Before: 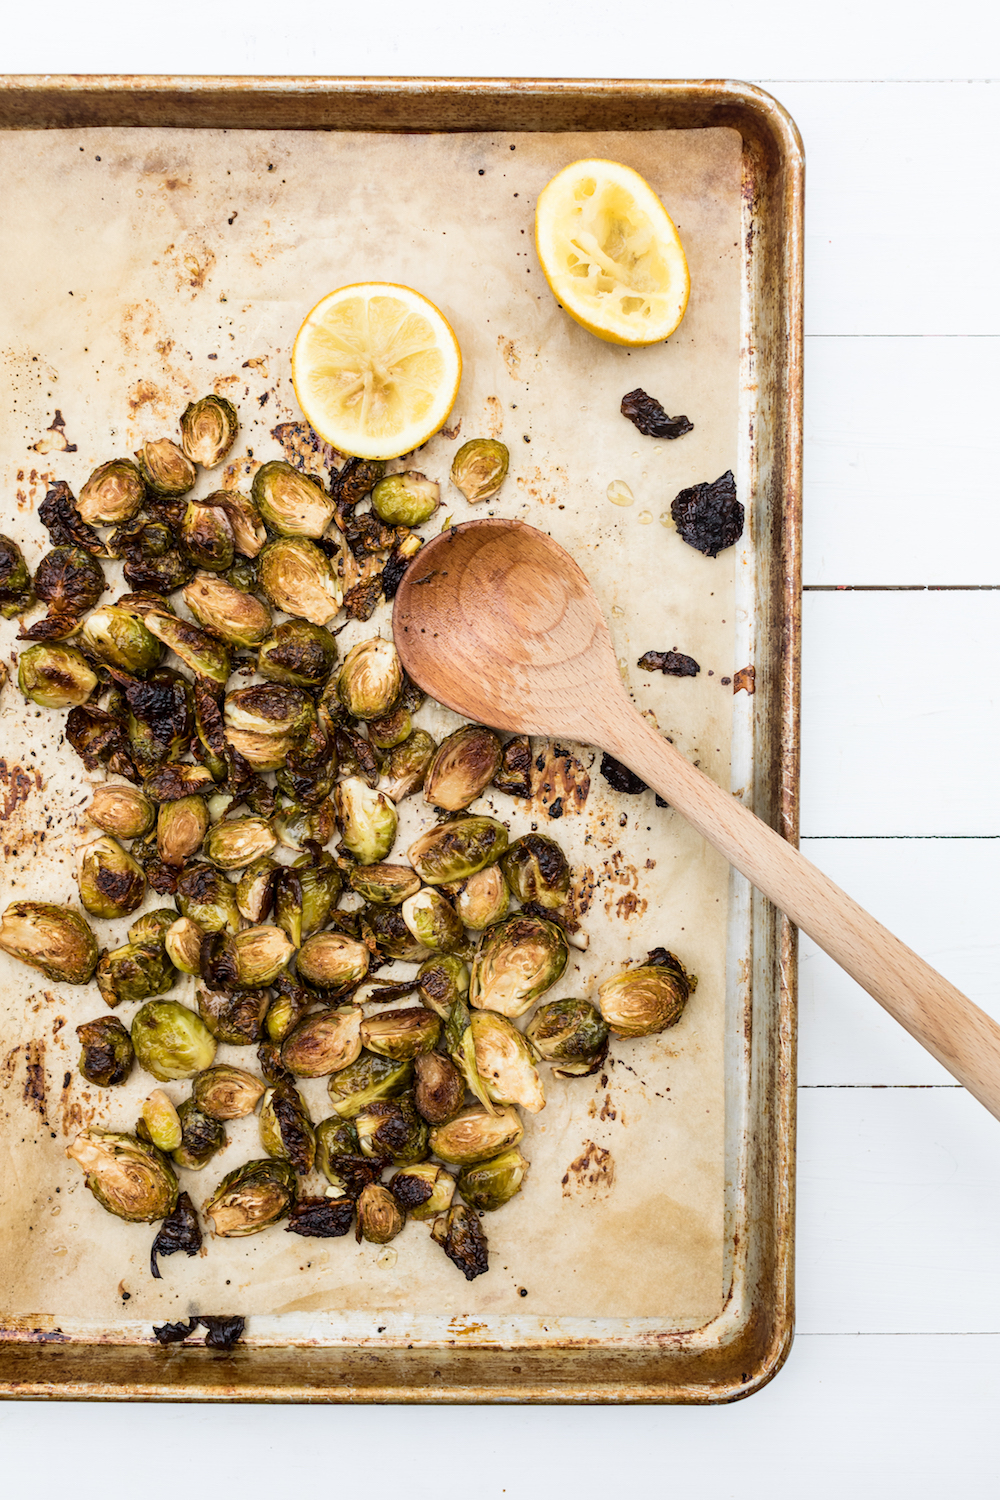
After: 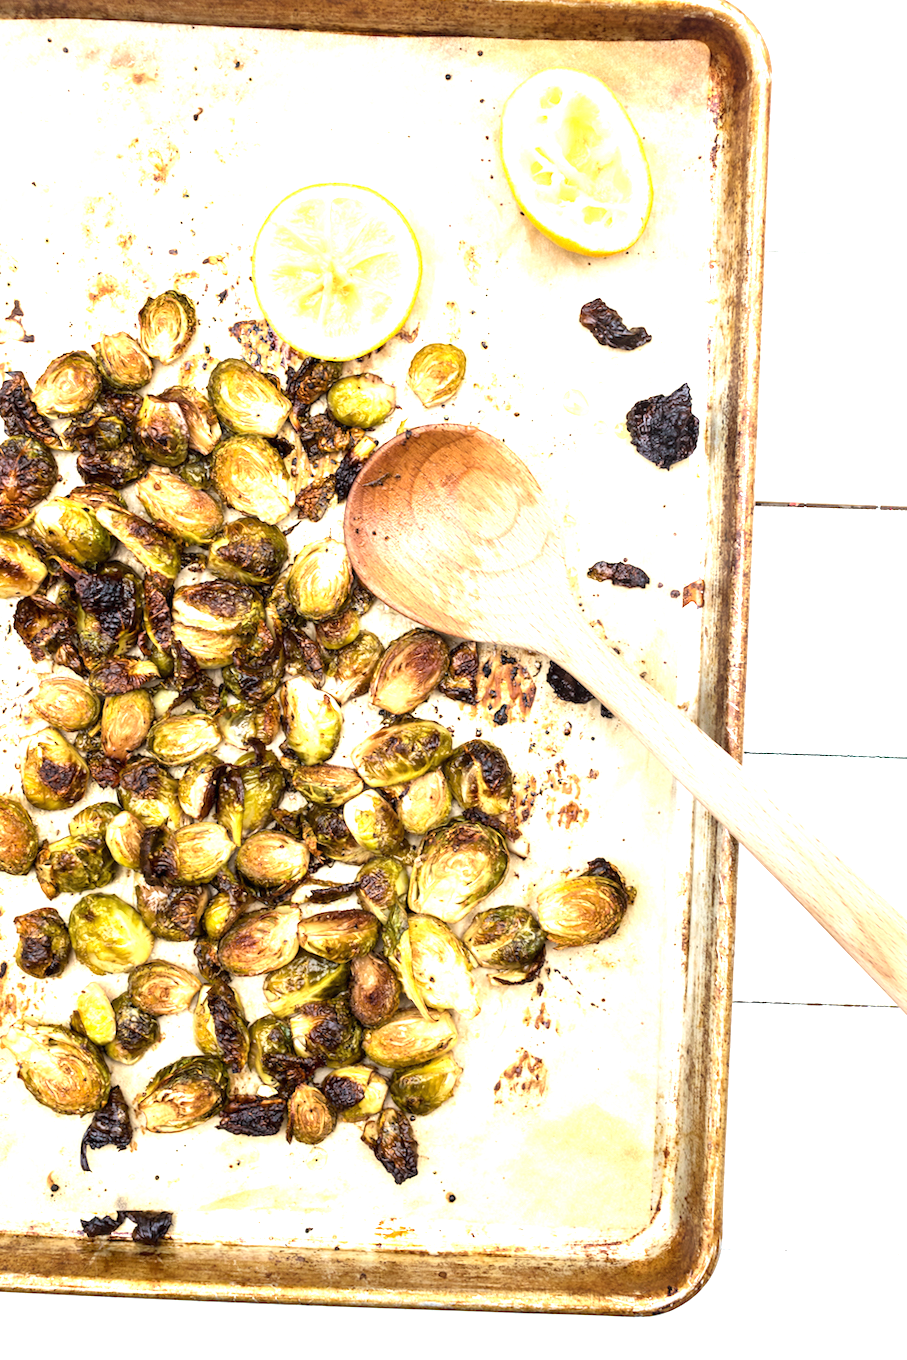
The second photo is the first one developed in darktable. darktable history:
exposure: black level correction 0, exposure 1.2 EV, compensate highlight preservation false
crop and rotate: angle -1.96°, left 3.097%, top 4.154%, right 1.586%, bottom 0.529%
